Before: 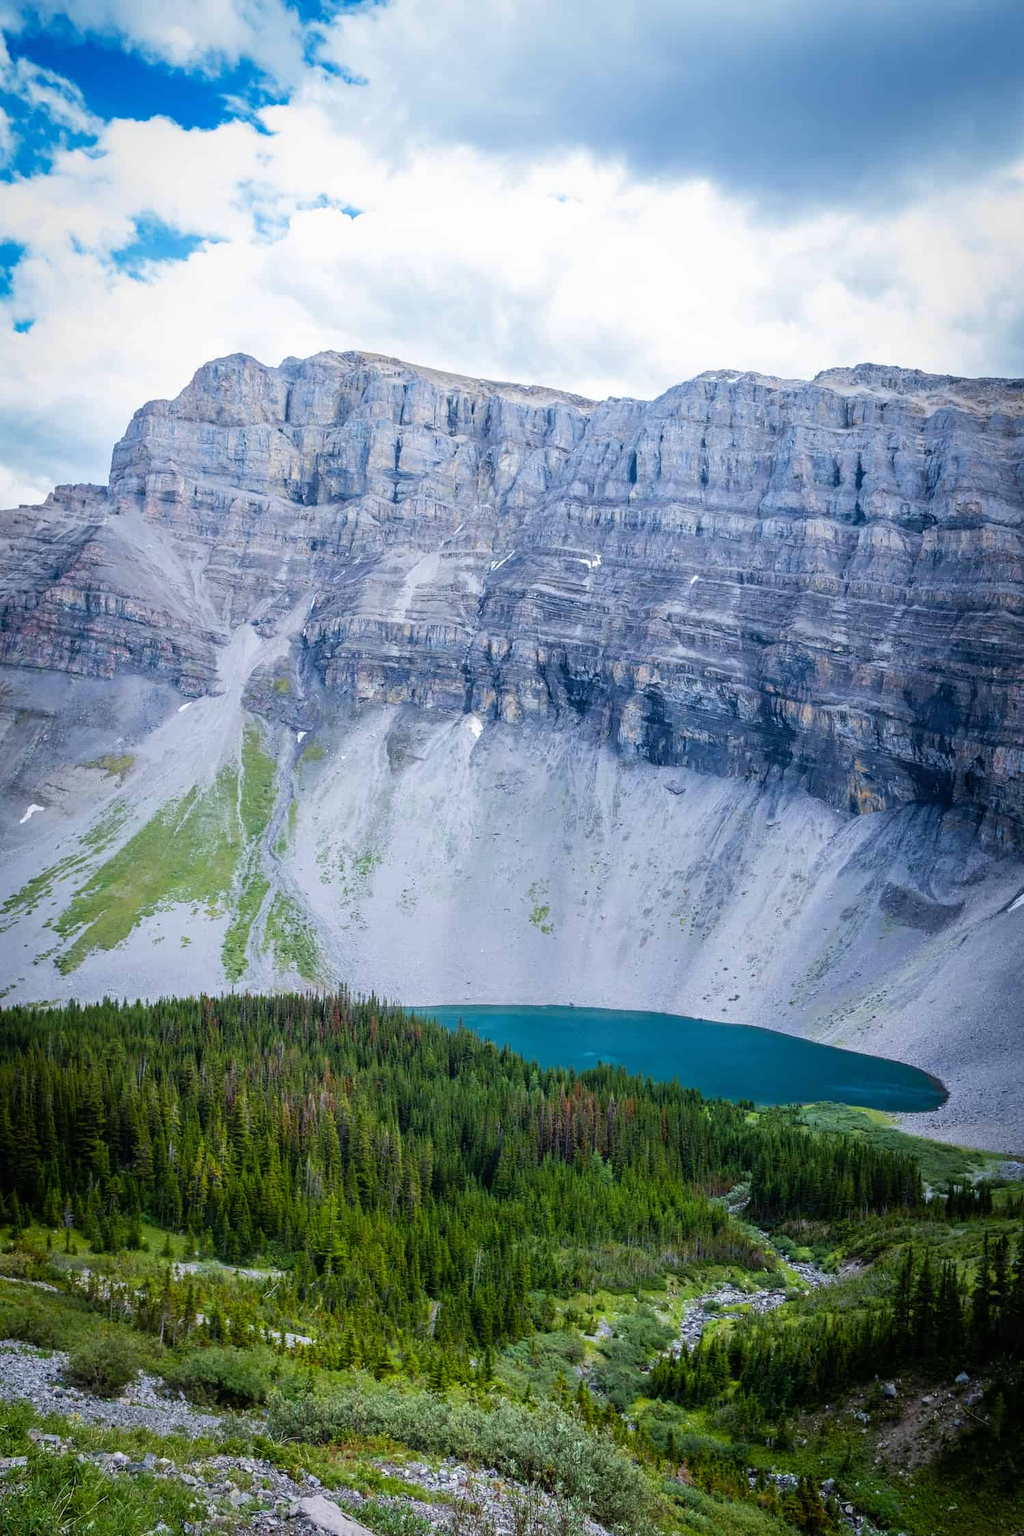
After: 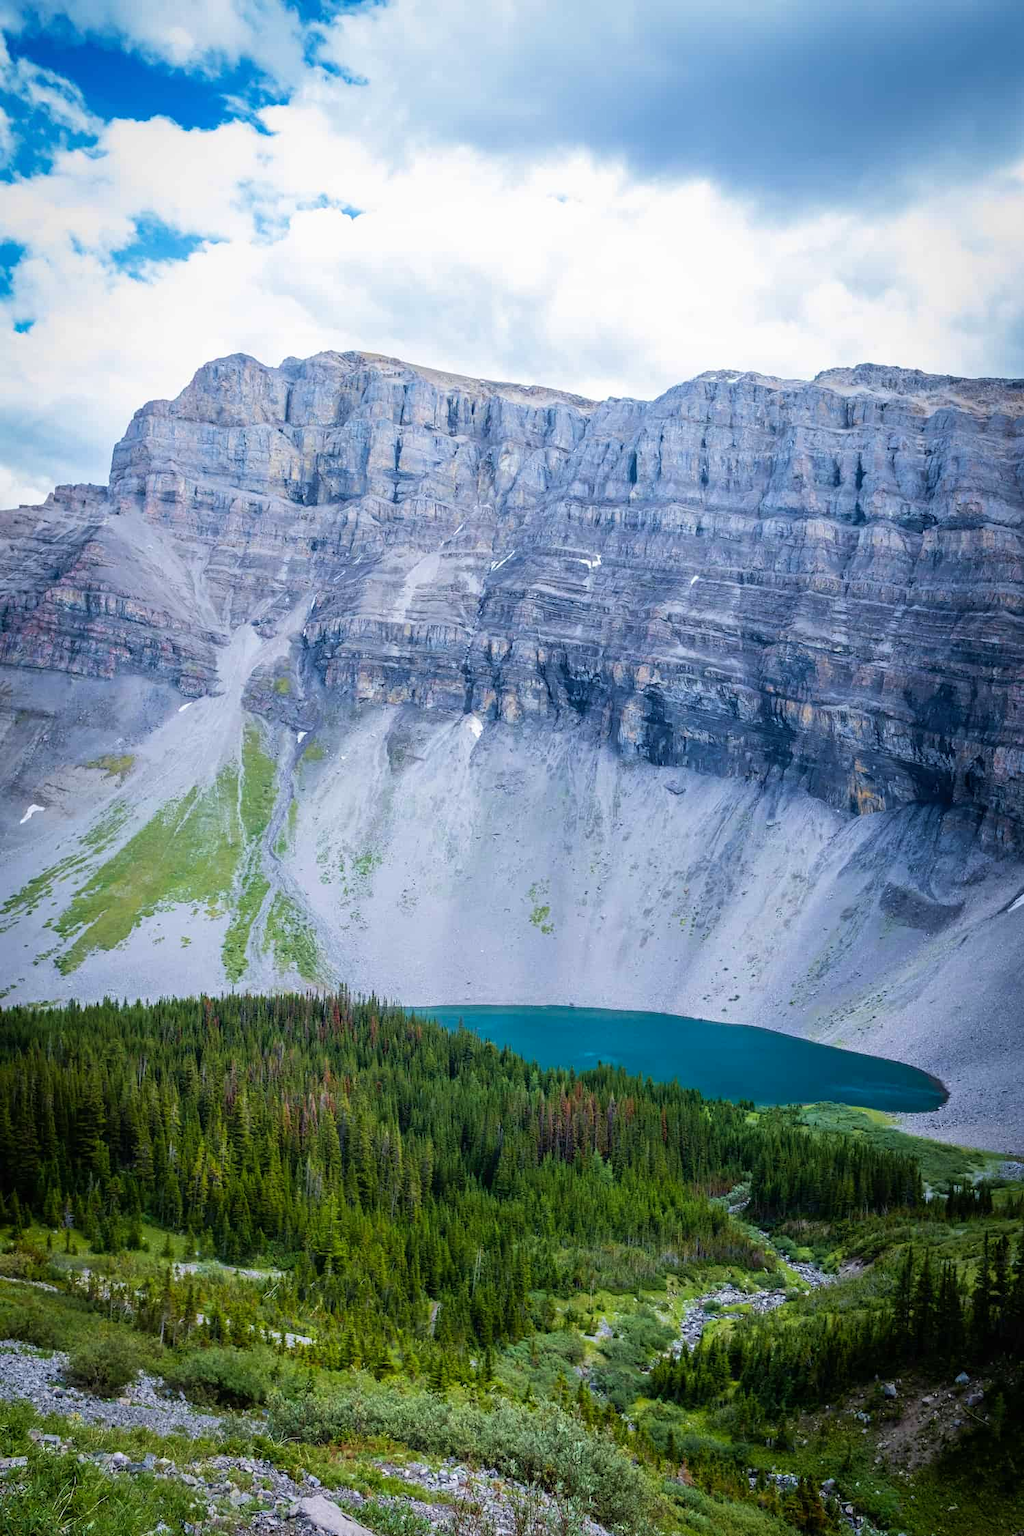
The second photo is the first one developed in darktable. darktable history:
velvia: strength 17.31%
